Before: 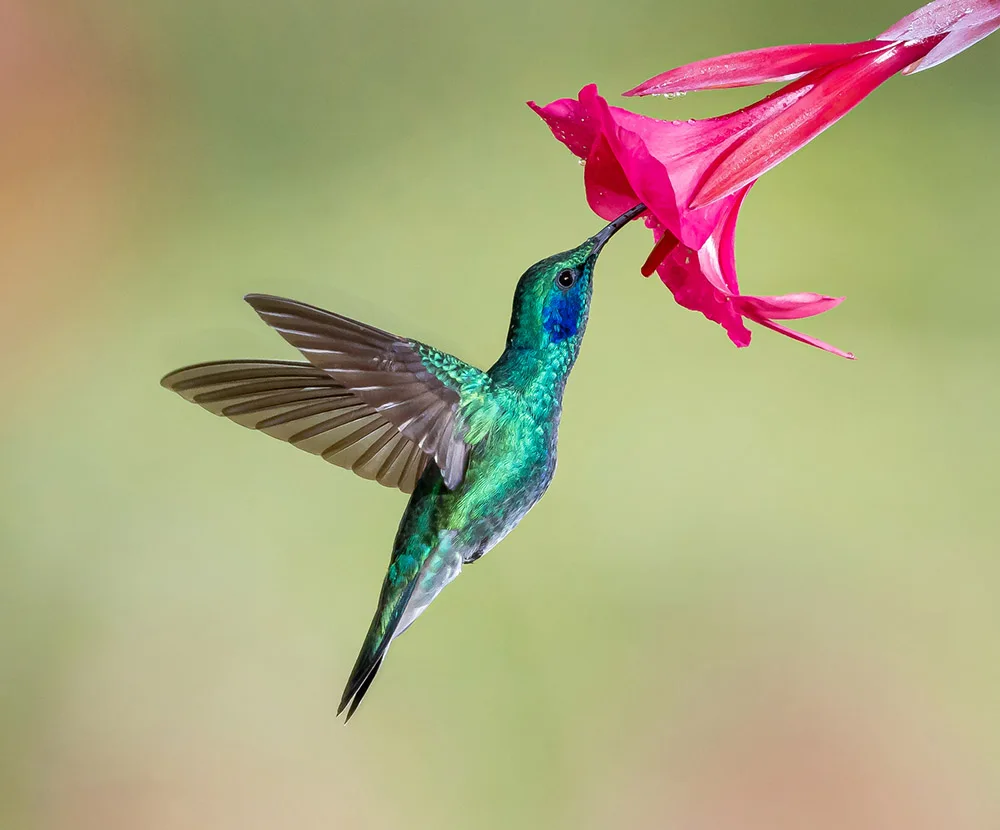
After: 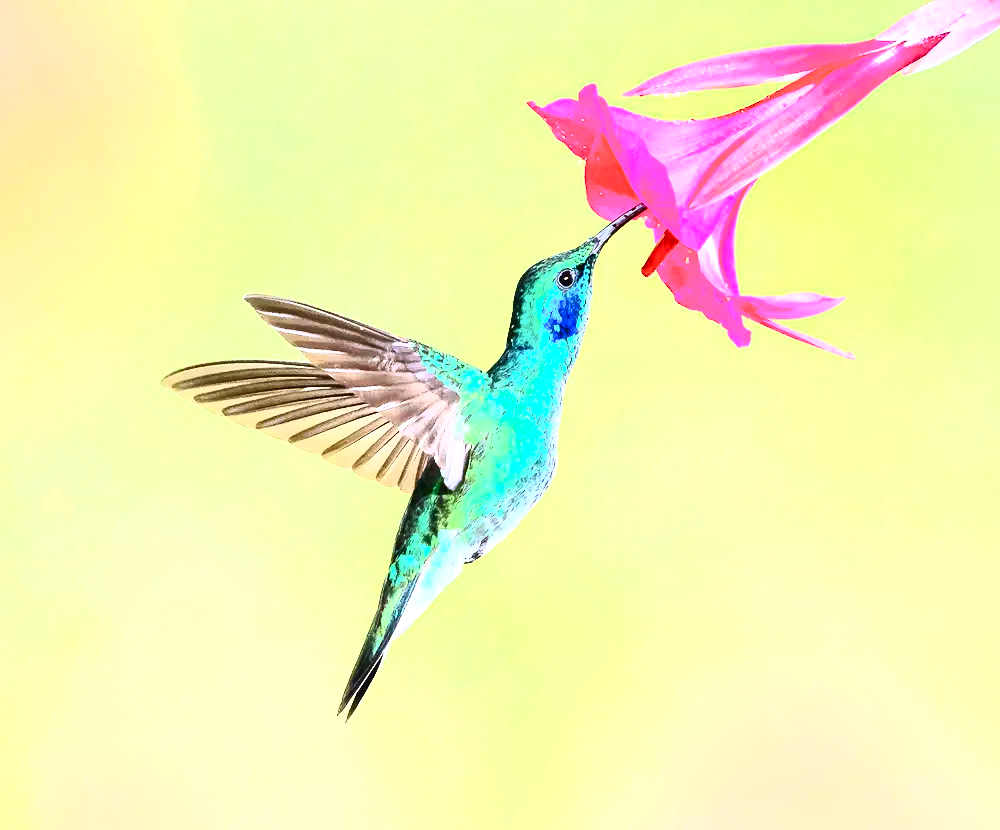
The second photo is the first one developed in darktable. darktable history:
exposure: black level correction 0, exposure 1.374 EV, compensate highlight preservation false
contrast brightness saturation: contrast 0.623, brightness 0.354, saturation 0.14
